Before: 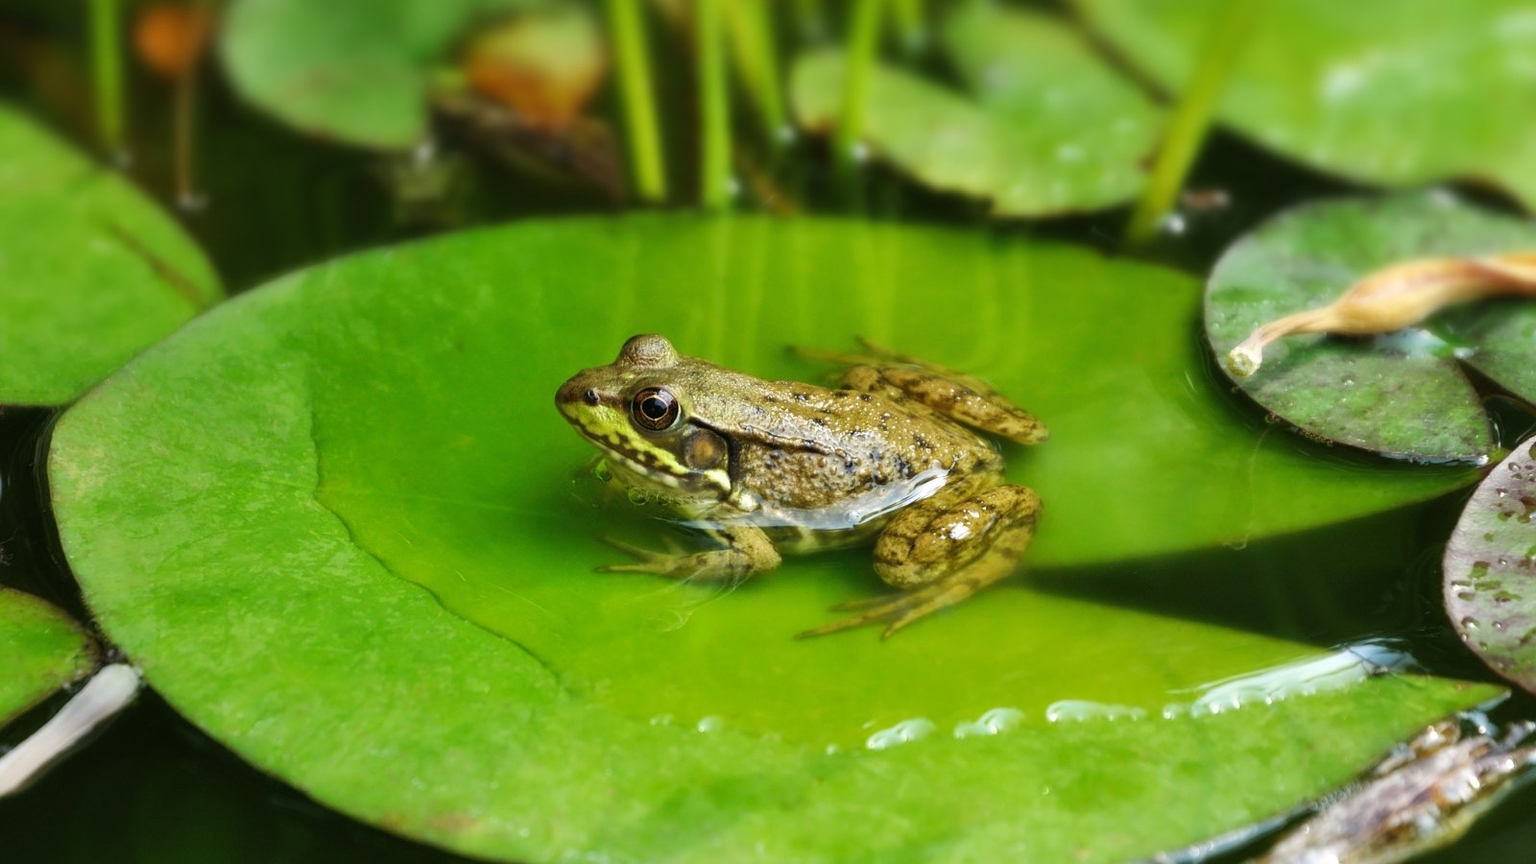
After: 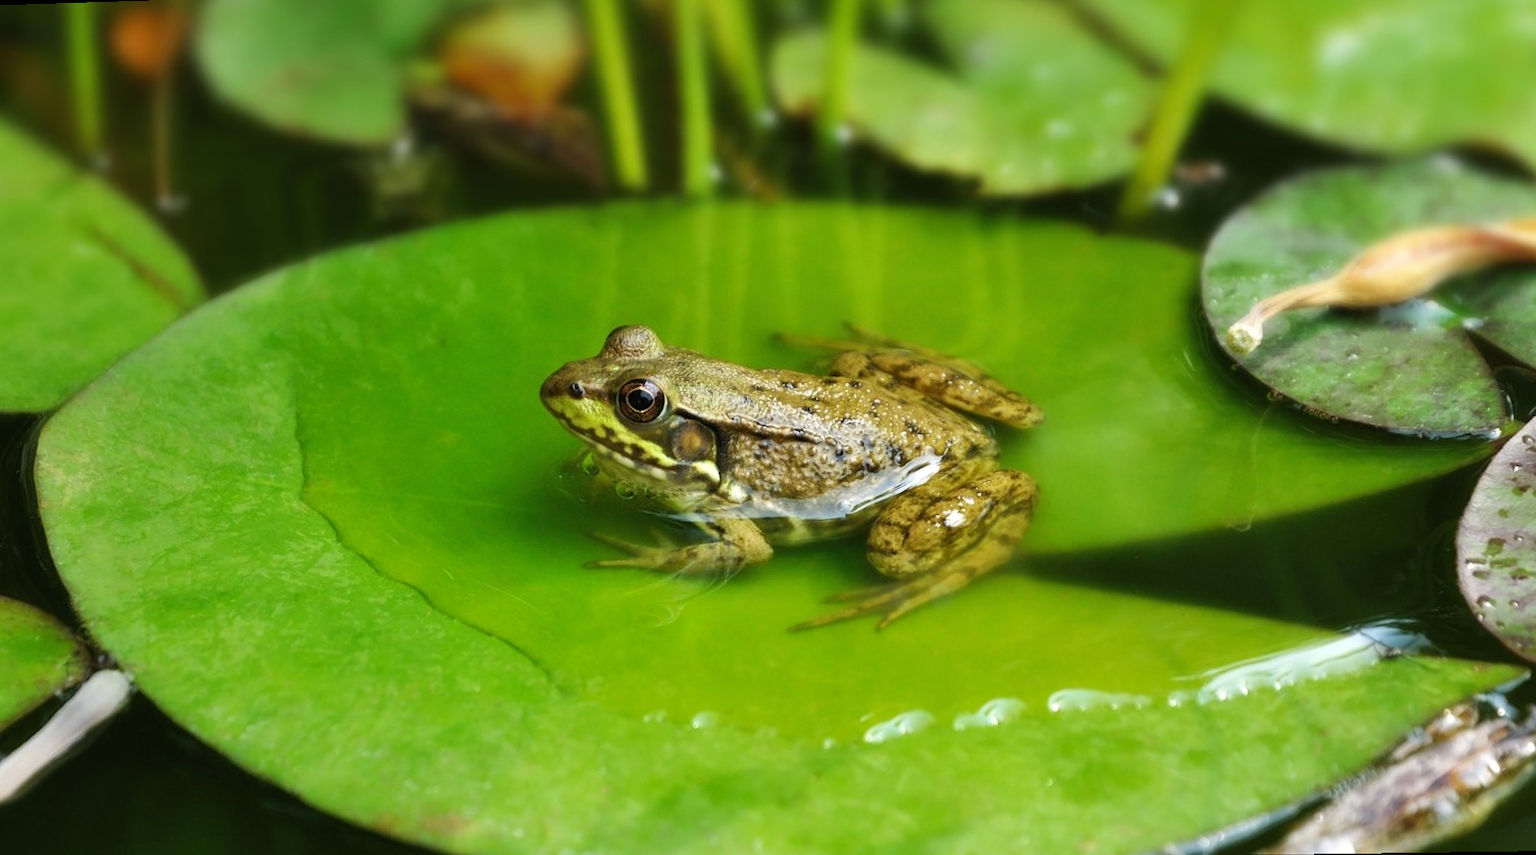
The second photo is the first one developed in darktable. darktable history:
rotate and perspective: rotation -1.32°, lens shift (horizontal) -0.031, crop left 0.015, crop right 0.985, crop top 0.047, crop bottom 0.982
tone equalizer: on, module defaults
